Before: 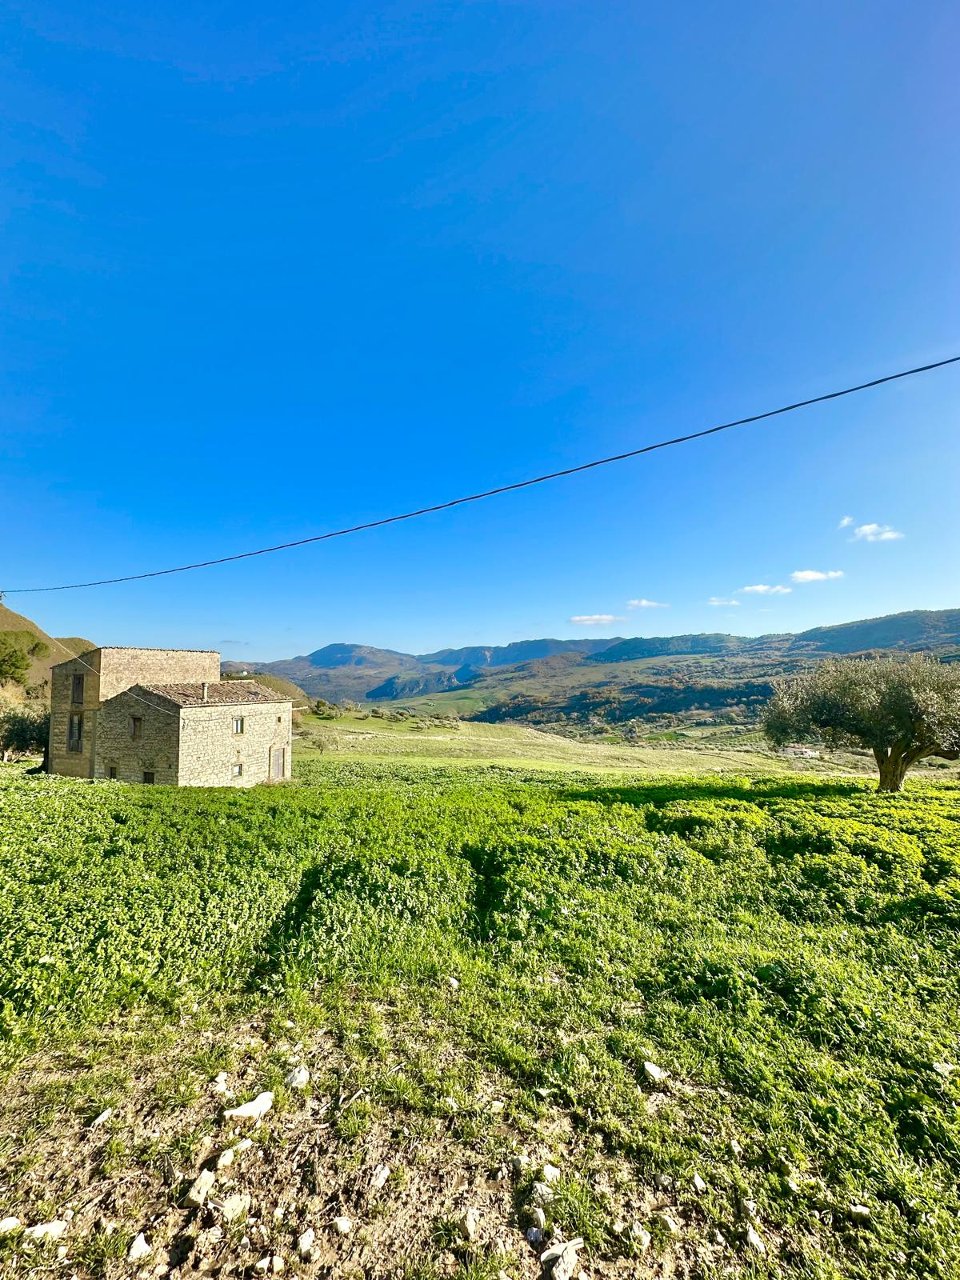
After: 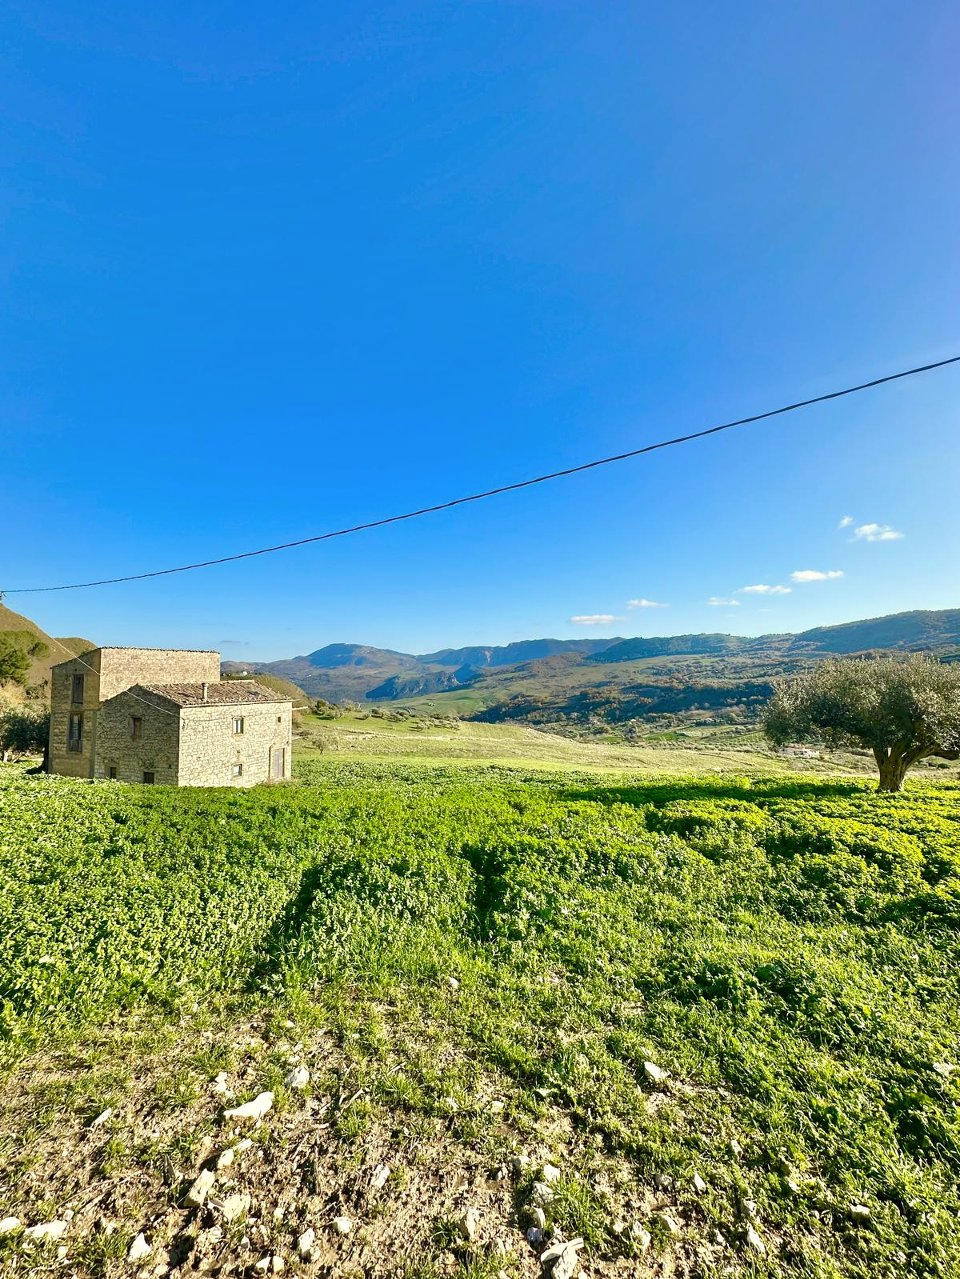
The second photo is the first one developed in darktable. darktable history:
crop: bottom 0.056%
color correction: highlights b* 2.97
